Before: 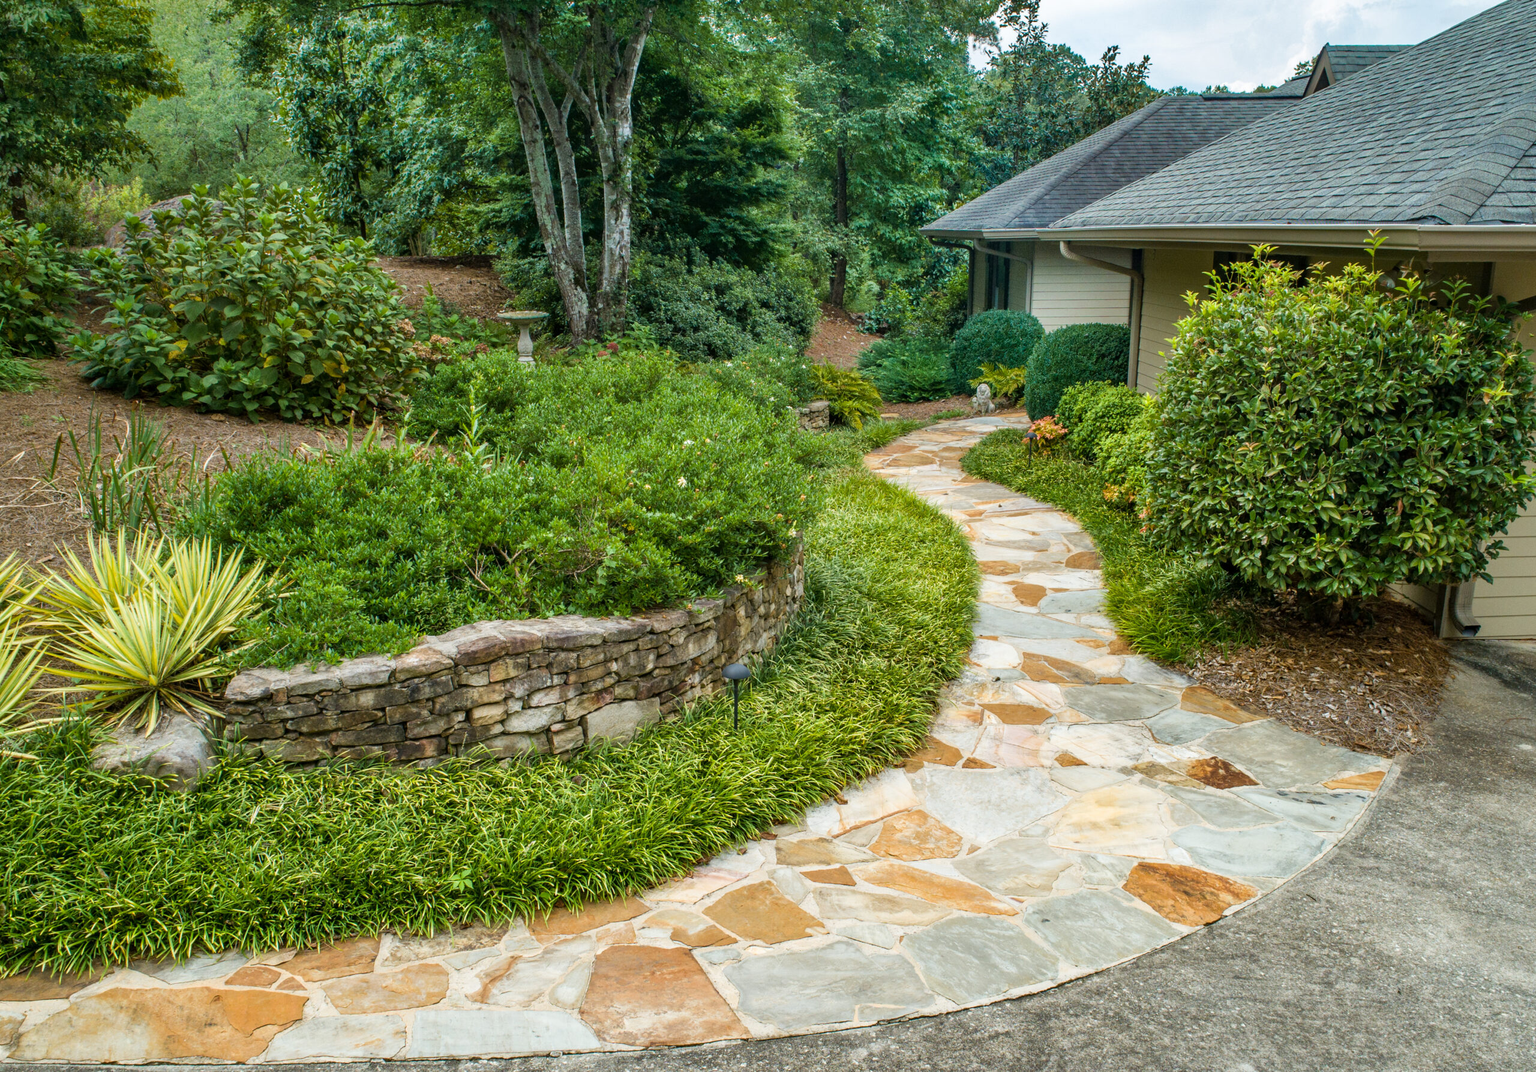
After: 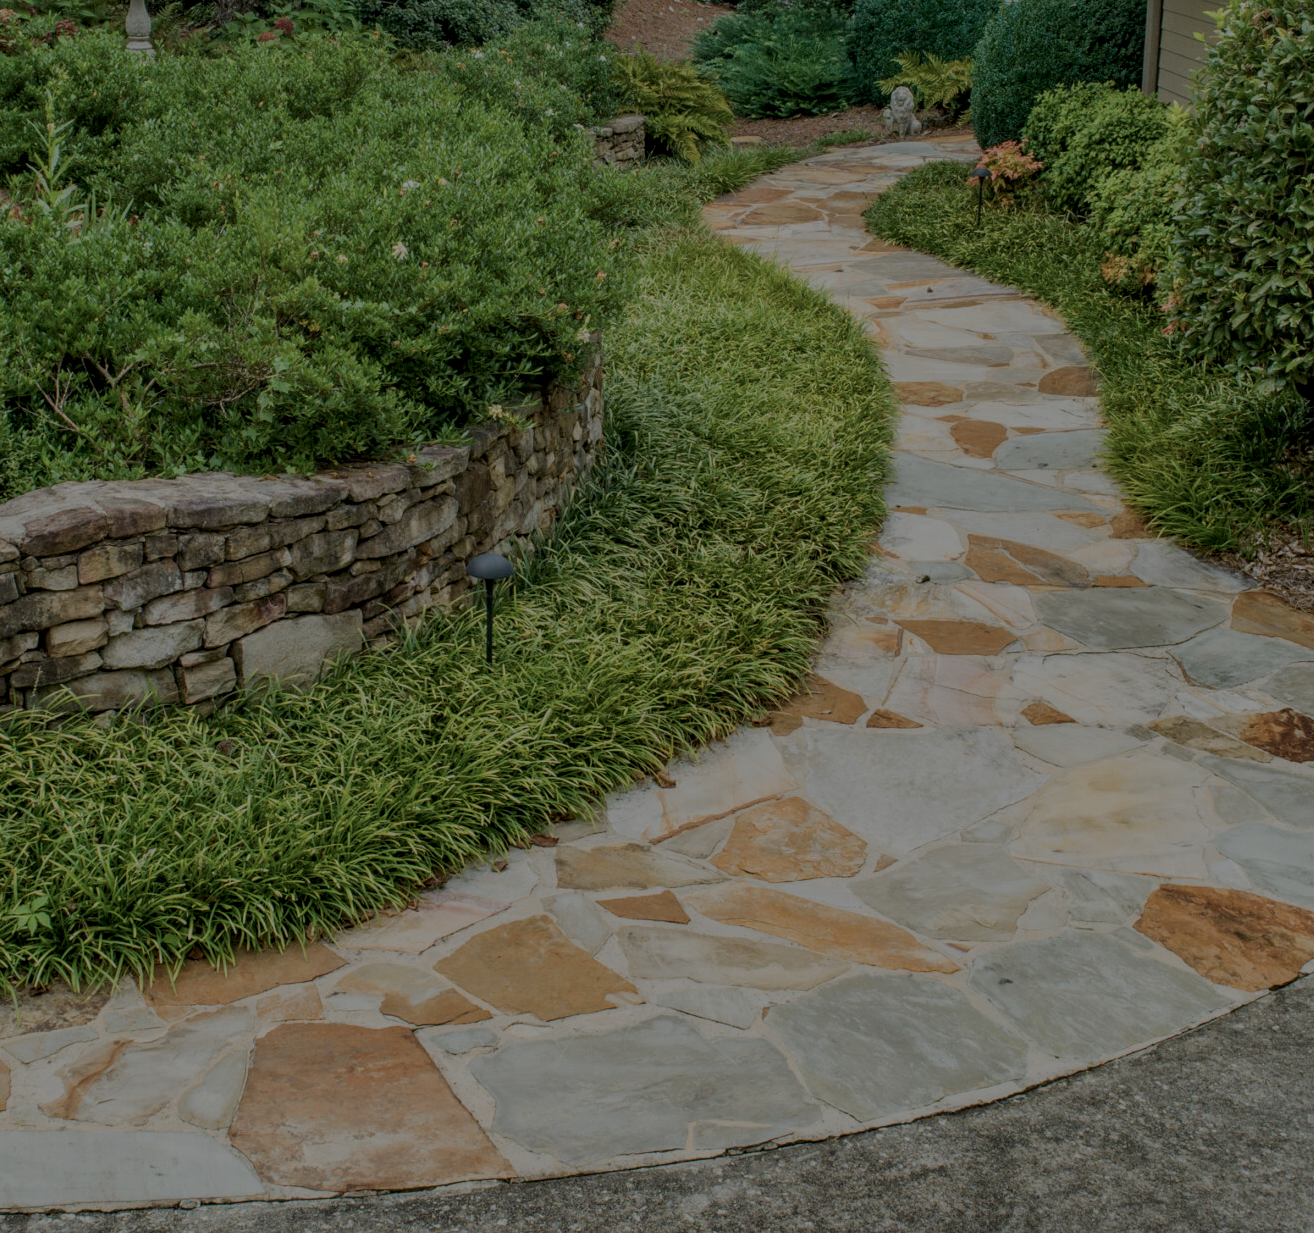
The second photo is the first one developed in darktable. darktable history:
exposure: black level correction 0.001, exposure 0.498 EV, compensate exposure bias true, compensate highlight preservation false
tone equalizer: mask exposure compensation -0.486 EV
crop and rotate: left 28.805%, top 30.999%, right 19.828%
color balance rgb: linear chroma grading › global chroma 0.725%, perceptual saturation grading › global saturation 0.028%, perceptual brilliance grading › global brilliance -48.108%
local contrast: on, module defaults
